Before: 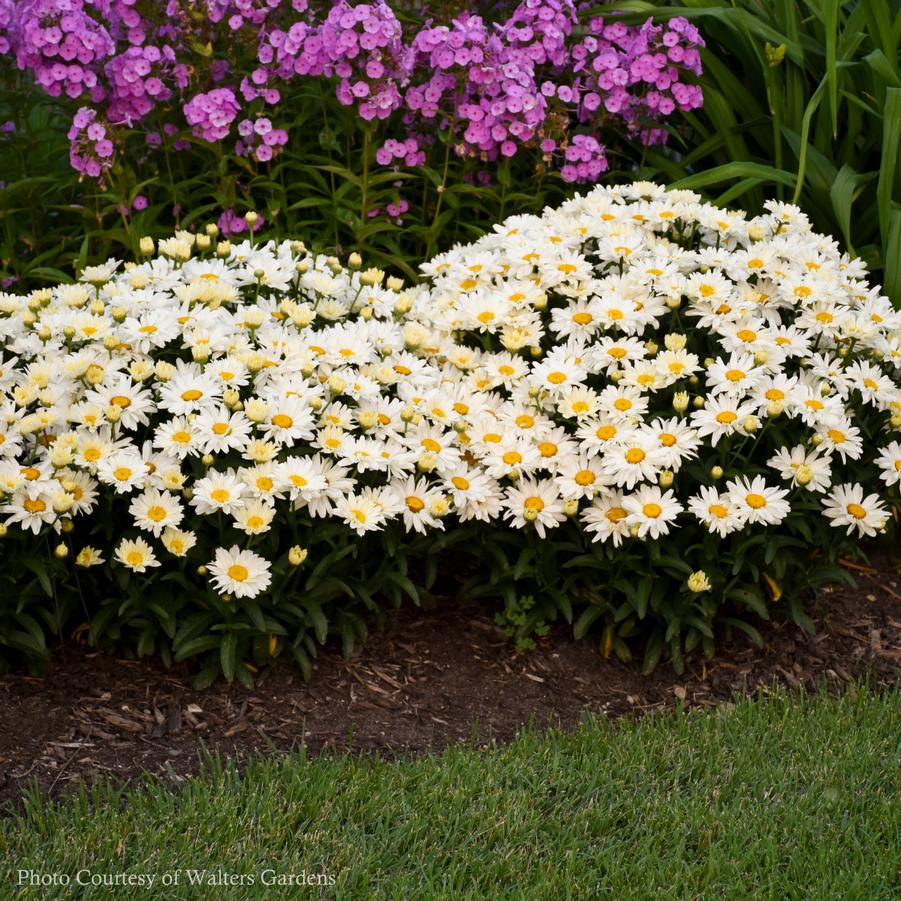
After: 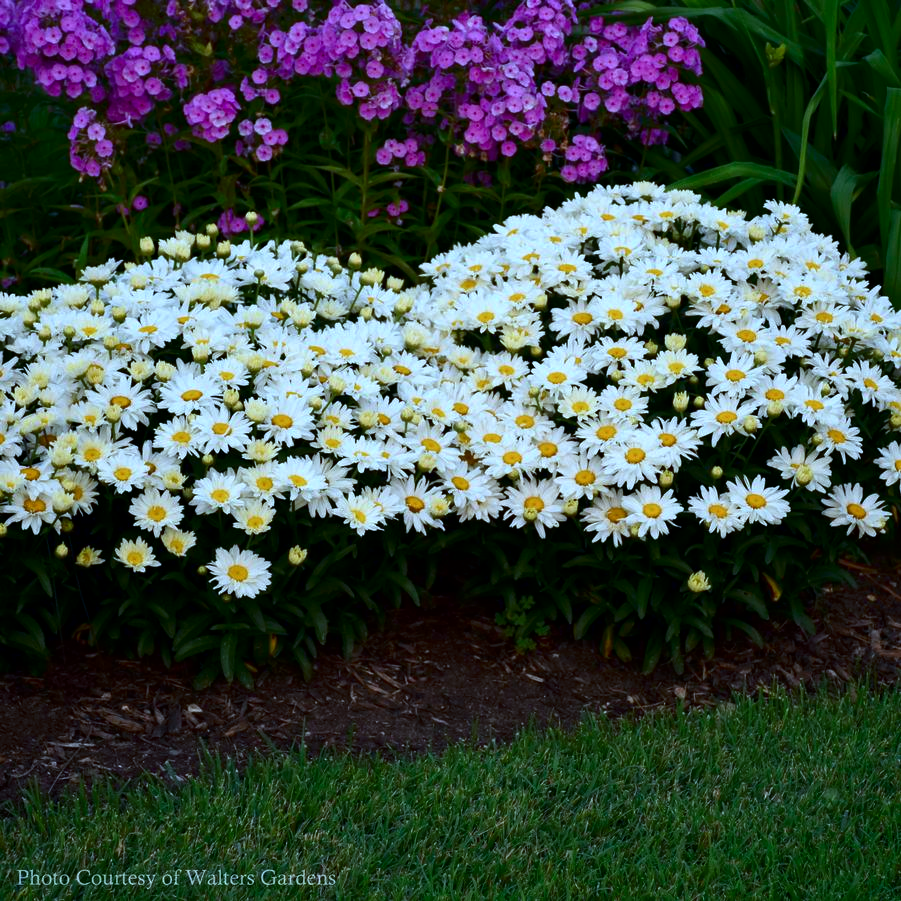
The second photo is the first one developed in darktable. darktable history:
contrast brightness saturation: brightness -0.2, saturation 0.08
color calibration: x 0.396, y 0.386, temperature 3669 K
